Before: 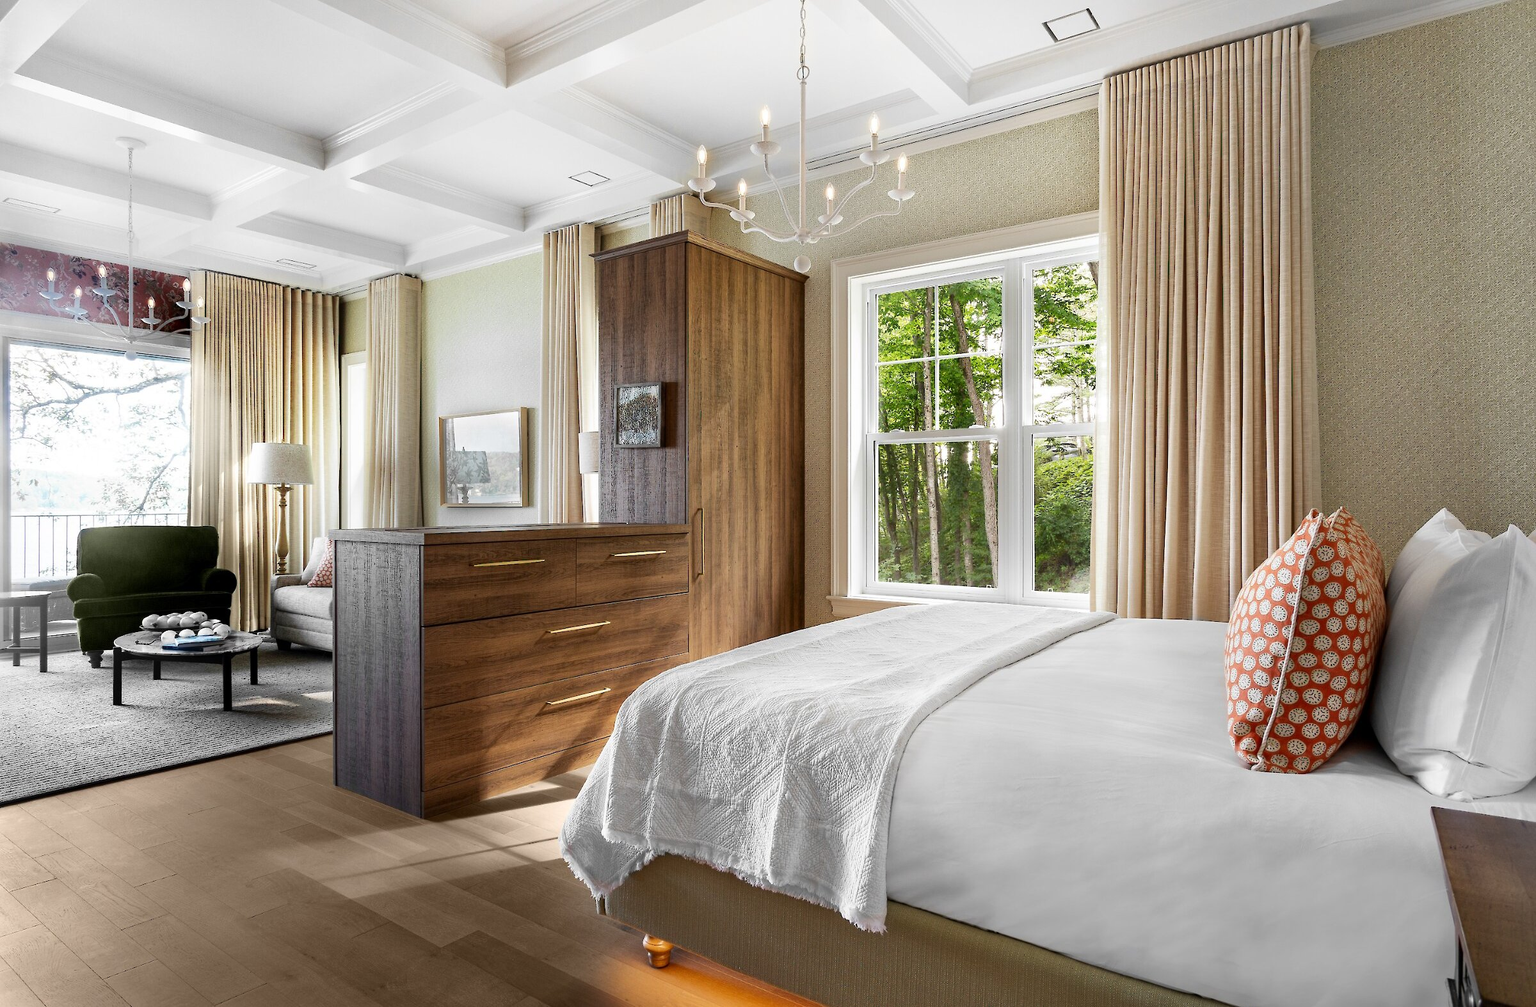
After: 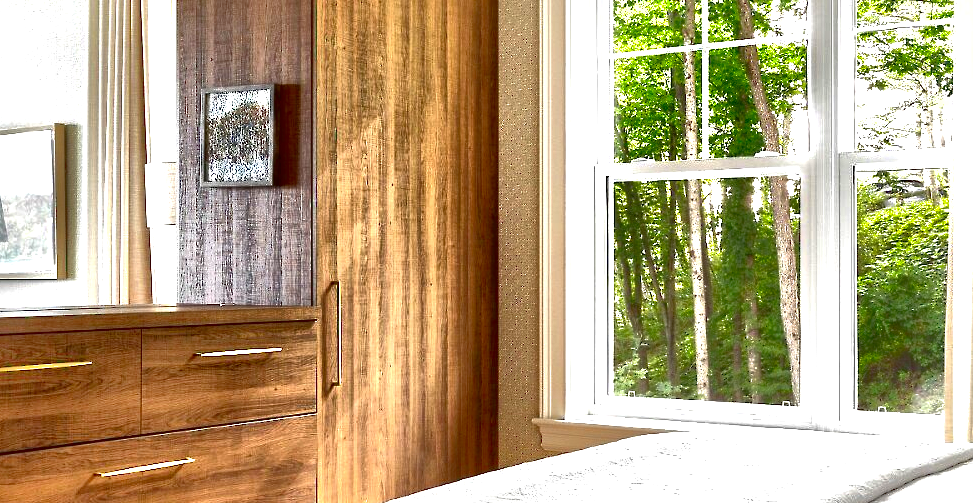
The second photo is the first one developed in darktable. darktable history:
crop: left 31.651%, top 32.619%, right 27.801%, bottom 35.381%
shadows and highlights: on, module defaults
contrast brightness saturation: contrast 0.069, brightness -0.155, saturation 0.12
local contrast: mode bilateral grid, contrast 44, coarseness 70, detail 215%, midtone range 0.2
tone equalizer: -8 EV 1.99 EV, -7 EV 1.98 EV, -6 EV 1.98 EV, -5 EV 2 EV, -4 EV 1.97 EV, -3 EV 1.49 EV, -2 EV 0.973 EV, -1 EV 0.519 EV, mask exposure compensation -0.487 EV
exposure: exposure 0.64 EV, compensate highlight preservation false
